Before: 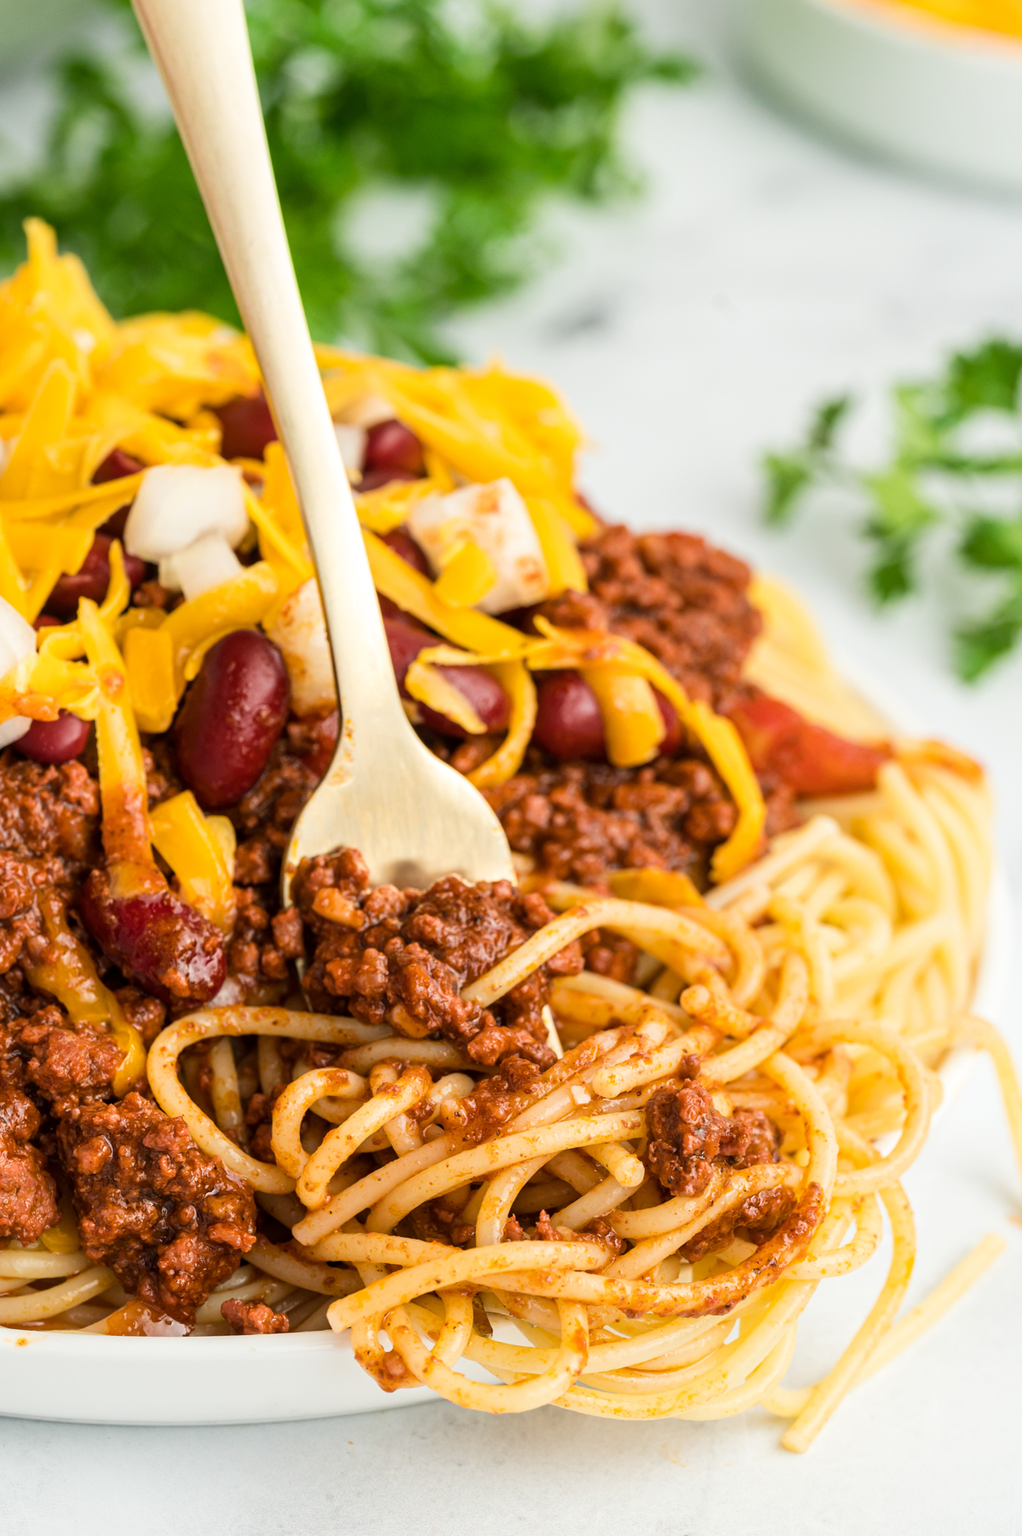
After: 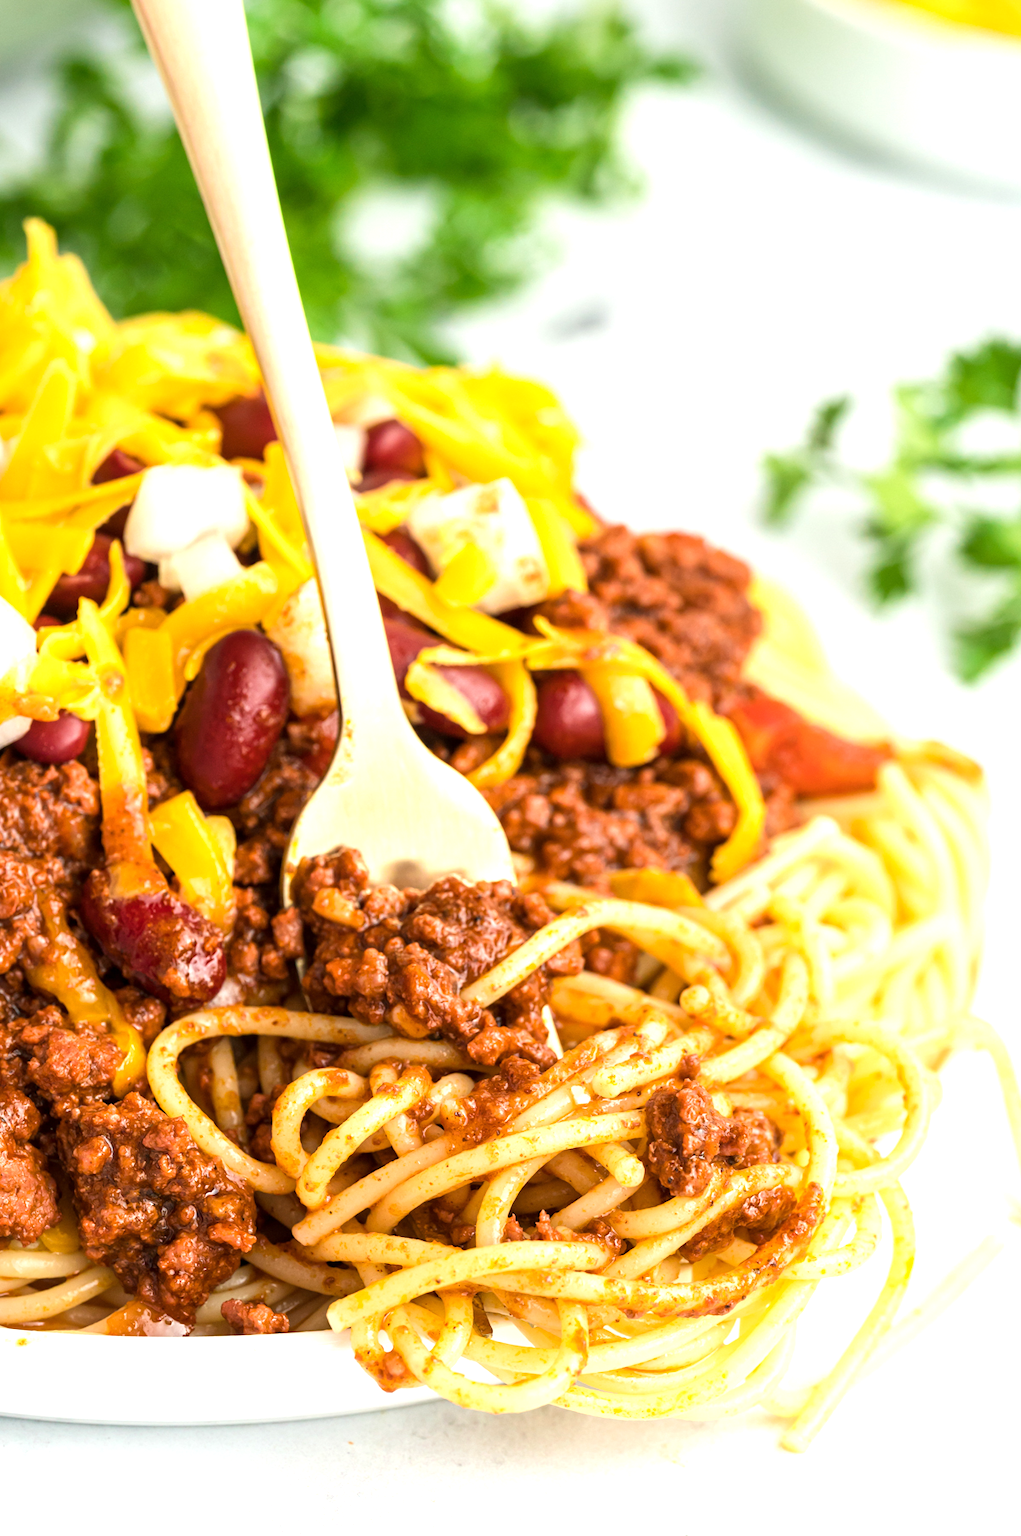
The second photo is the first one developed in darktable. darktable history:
exposure: exposure 0.639 EV, compensate highlight preservation false
tone equalizer: edges refinement/feathering 500, mask exposure compensation -1.57 EV, preserve details no
